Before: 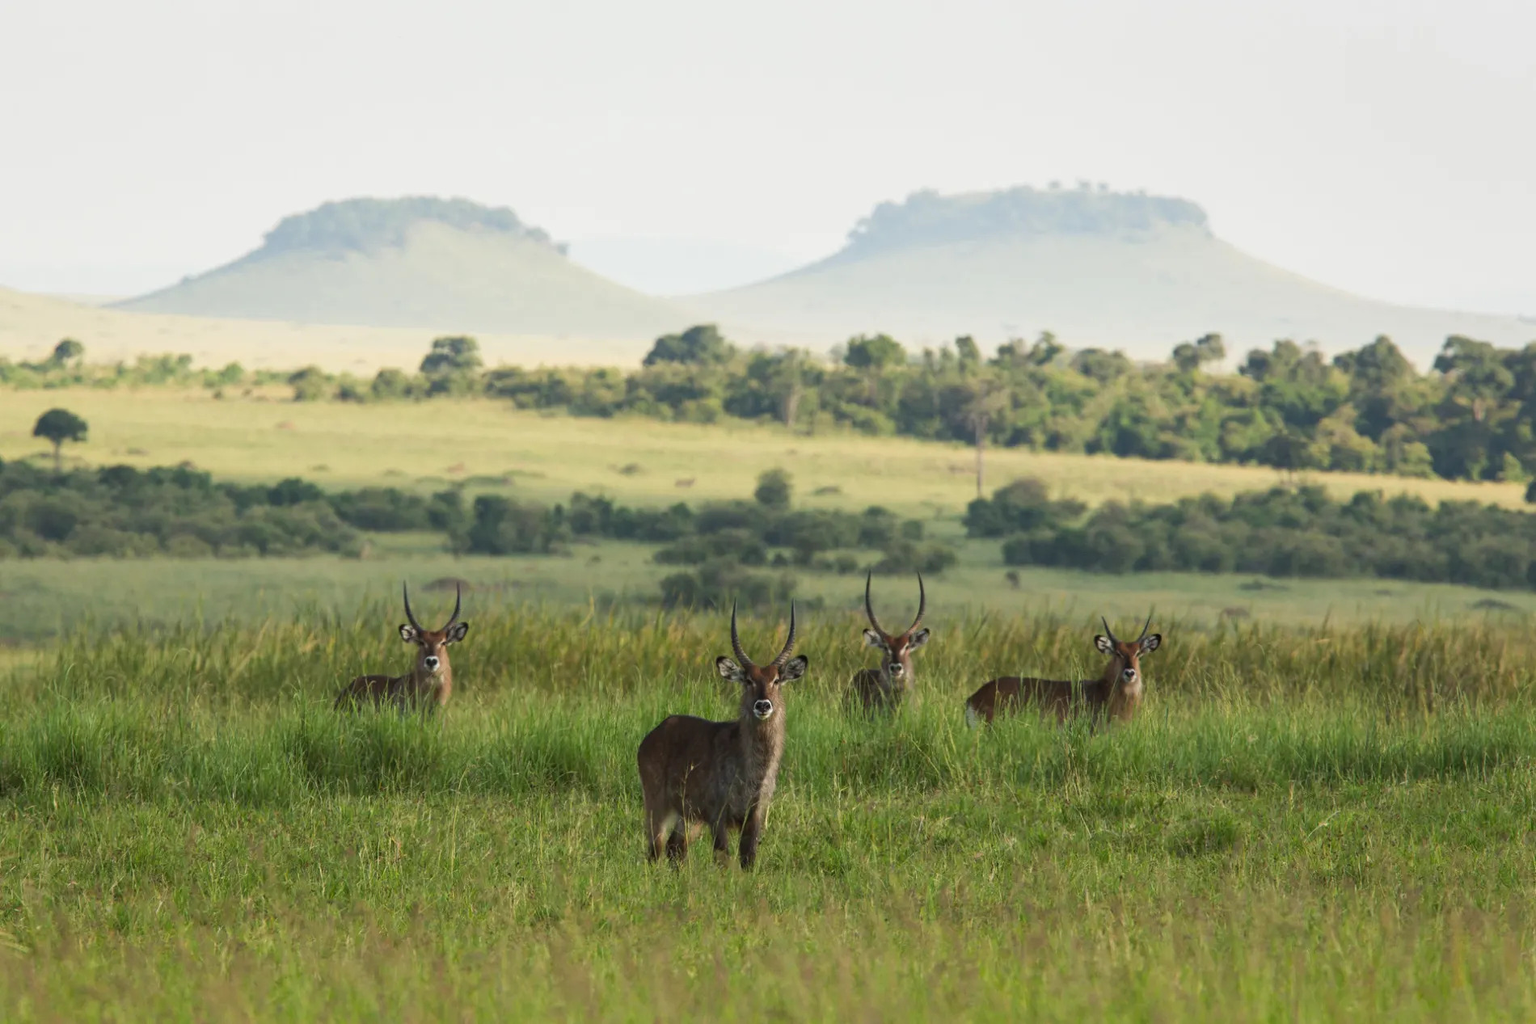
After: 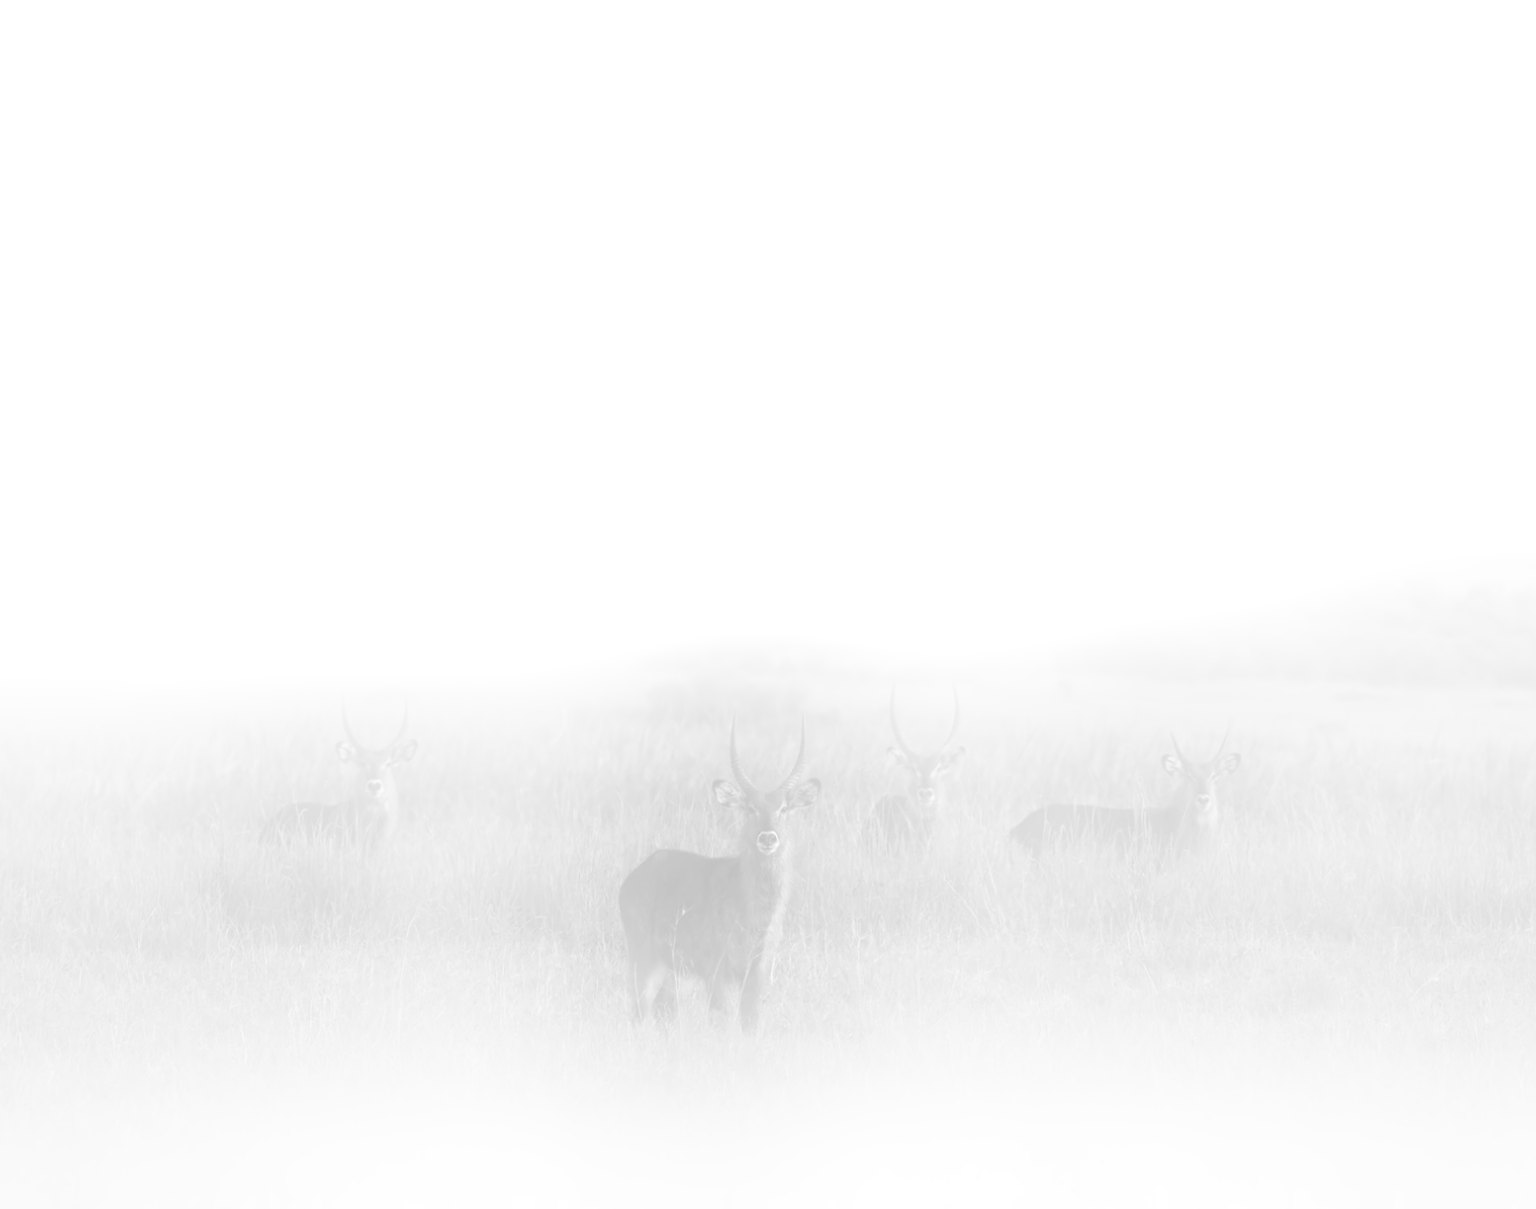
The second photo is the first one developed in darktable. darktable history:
bloom: size 25%, threshold 5%, strength 90%
monochrome: on, module defaults
crop: left 7.598%, right 7.873%
